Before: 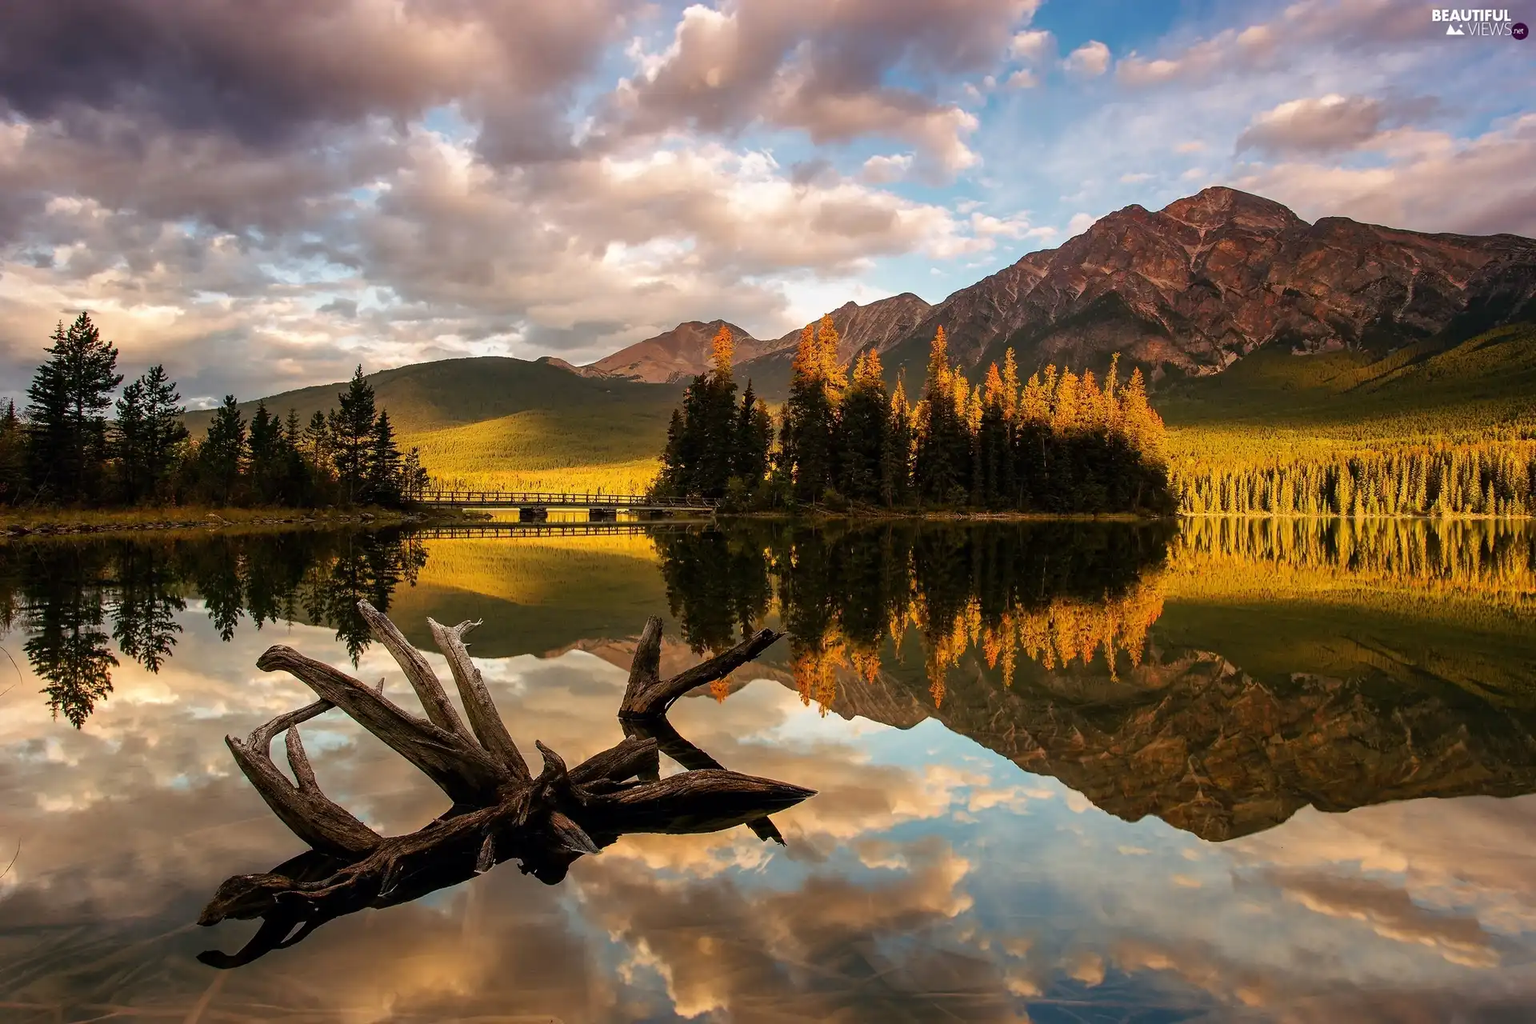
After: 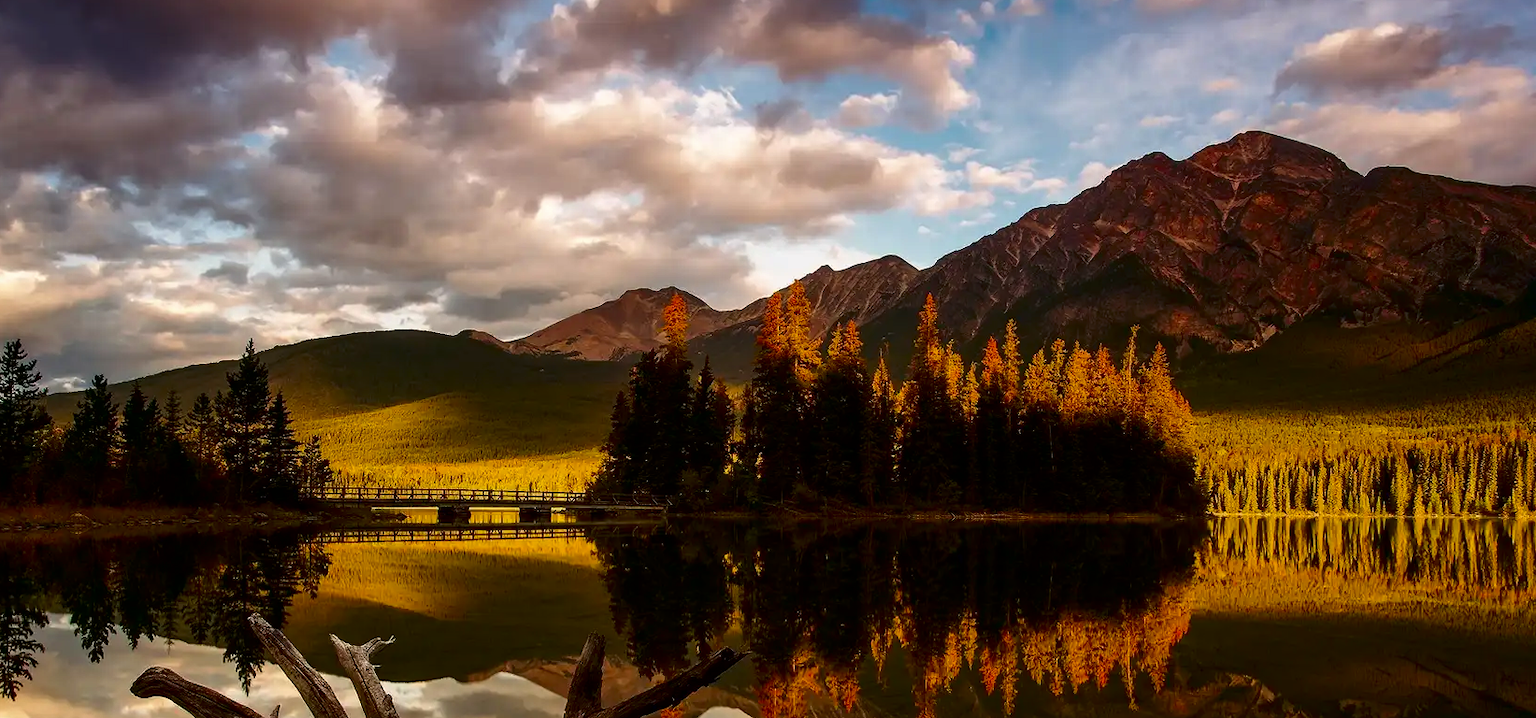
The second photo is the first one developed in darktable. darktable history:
contrast brightness saturation: contrast 0.102, brightness -0.268, saturation 0.137
crop and rotate: left 9.439%, top 7.313%, right 4.975%, bottom 32.594%
